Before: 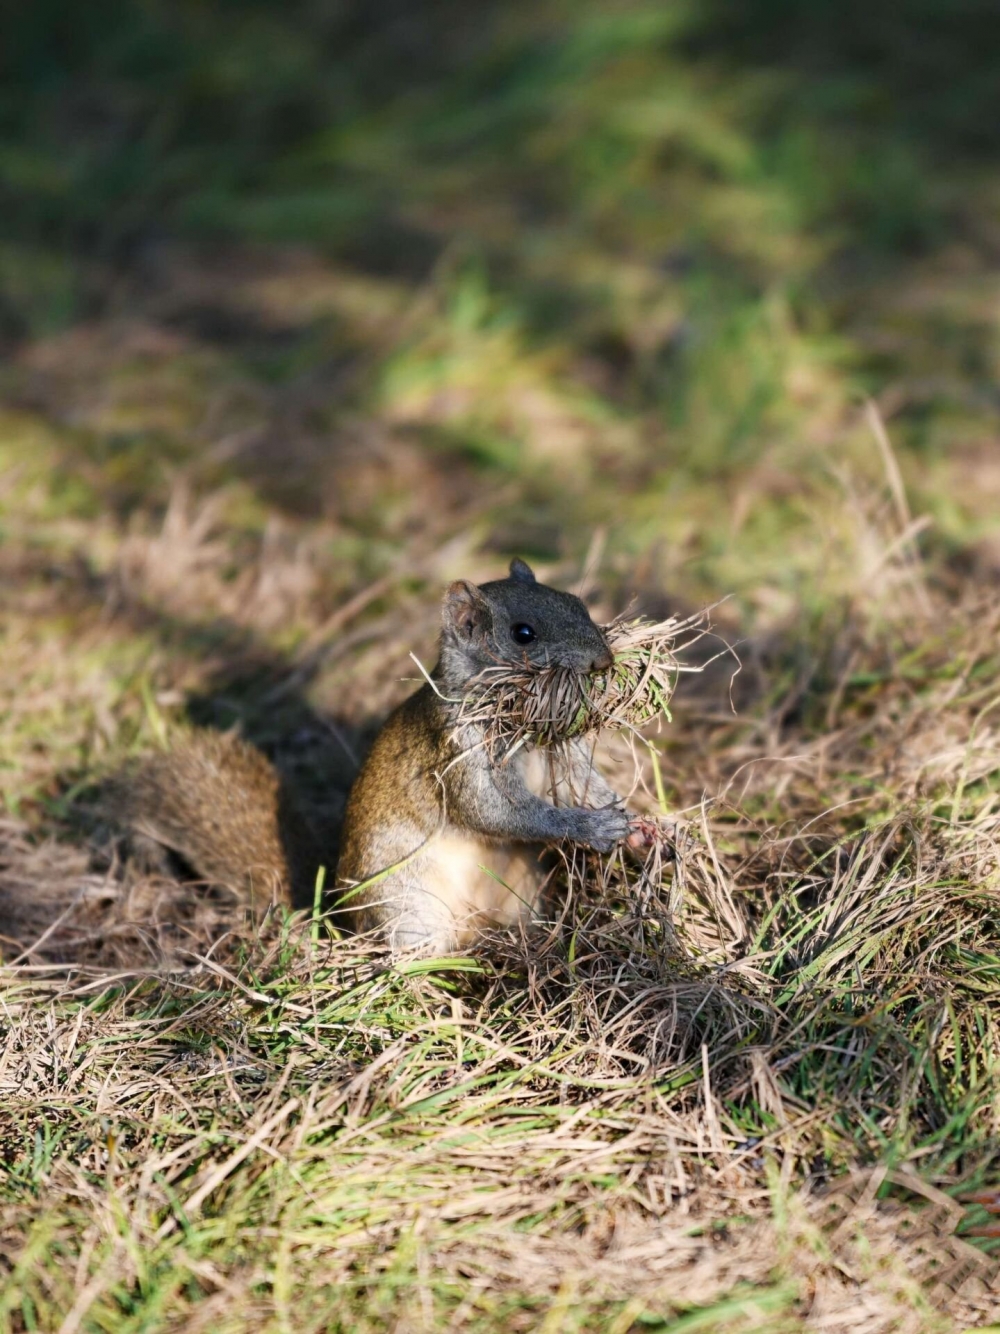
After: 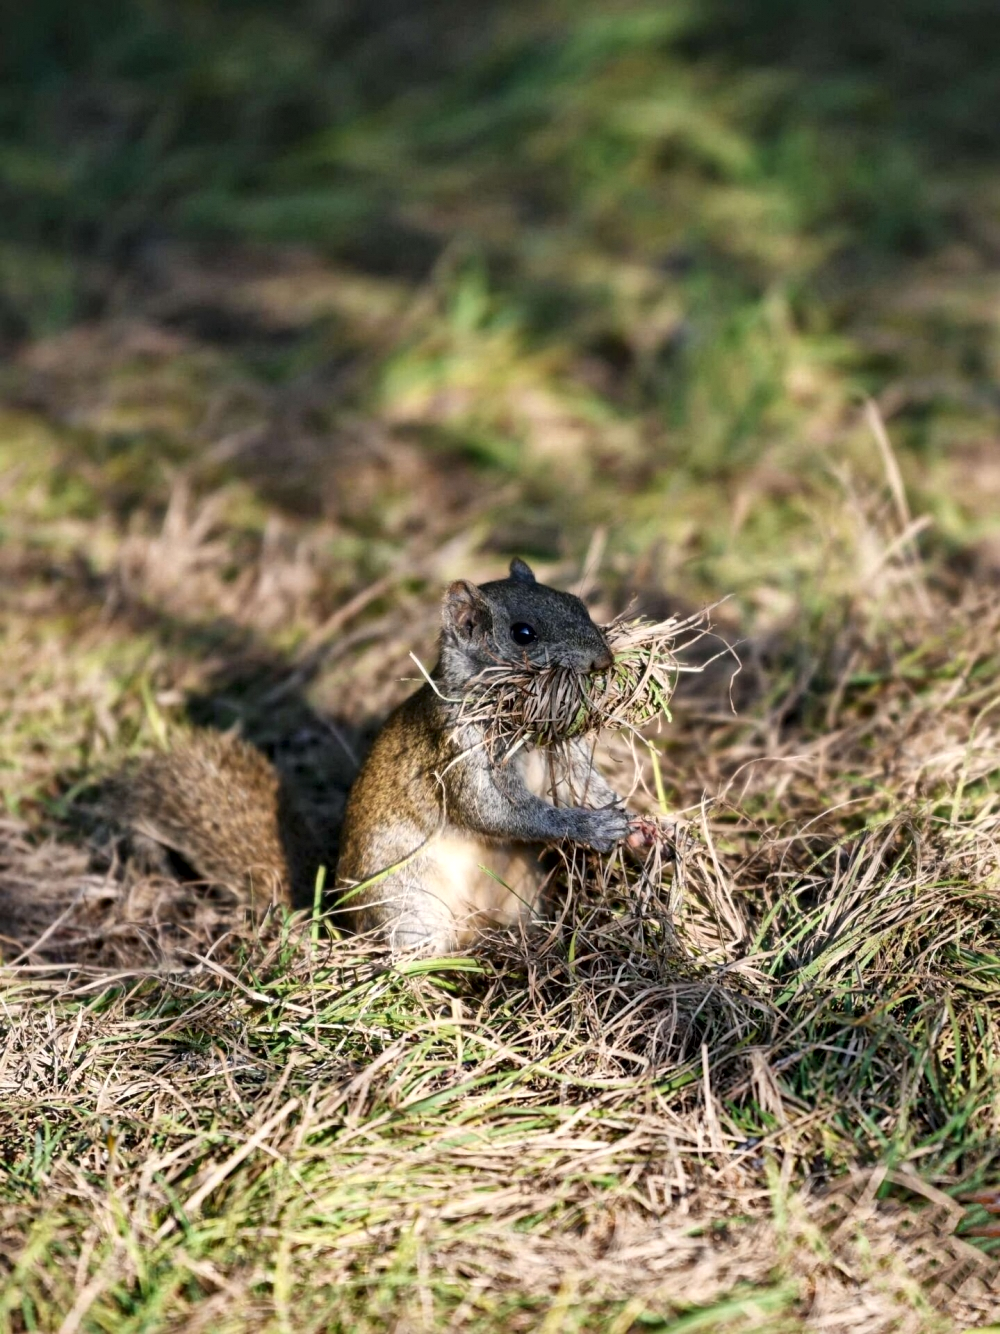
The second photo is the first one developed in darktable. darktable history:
local contrast: mode bilateral grid, contrast 19, coarseness 18, detail 164%, midtone range 0.2
